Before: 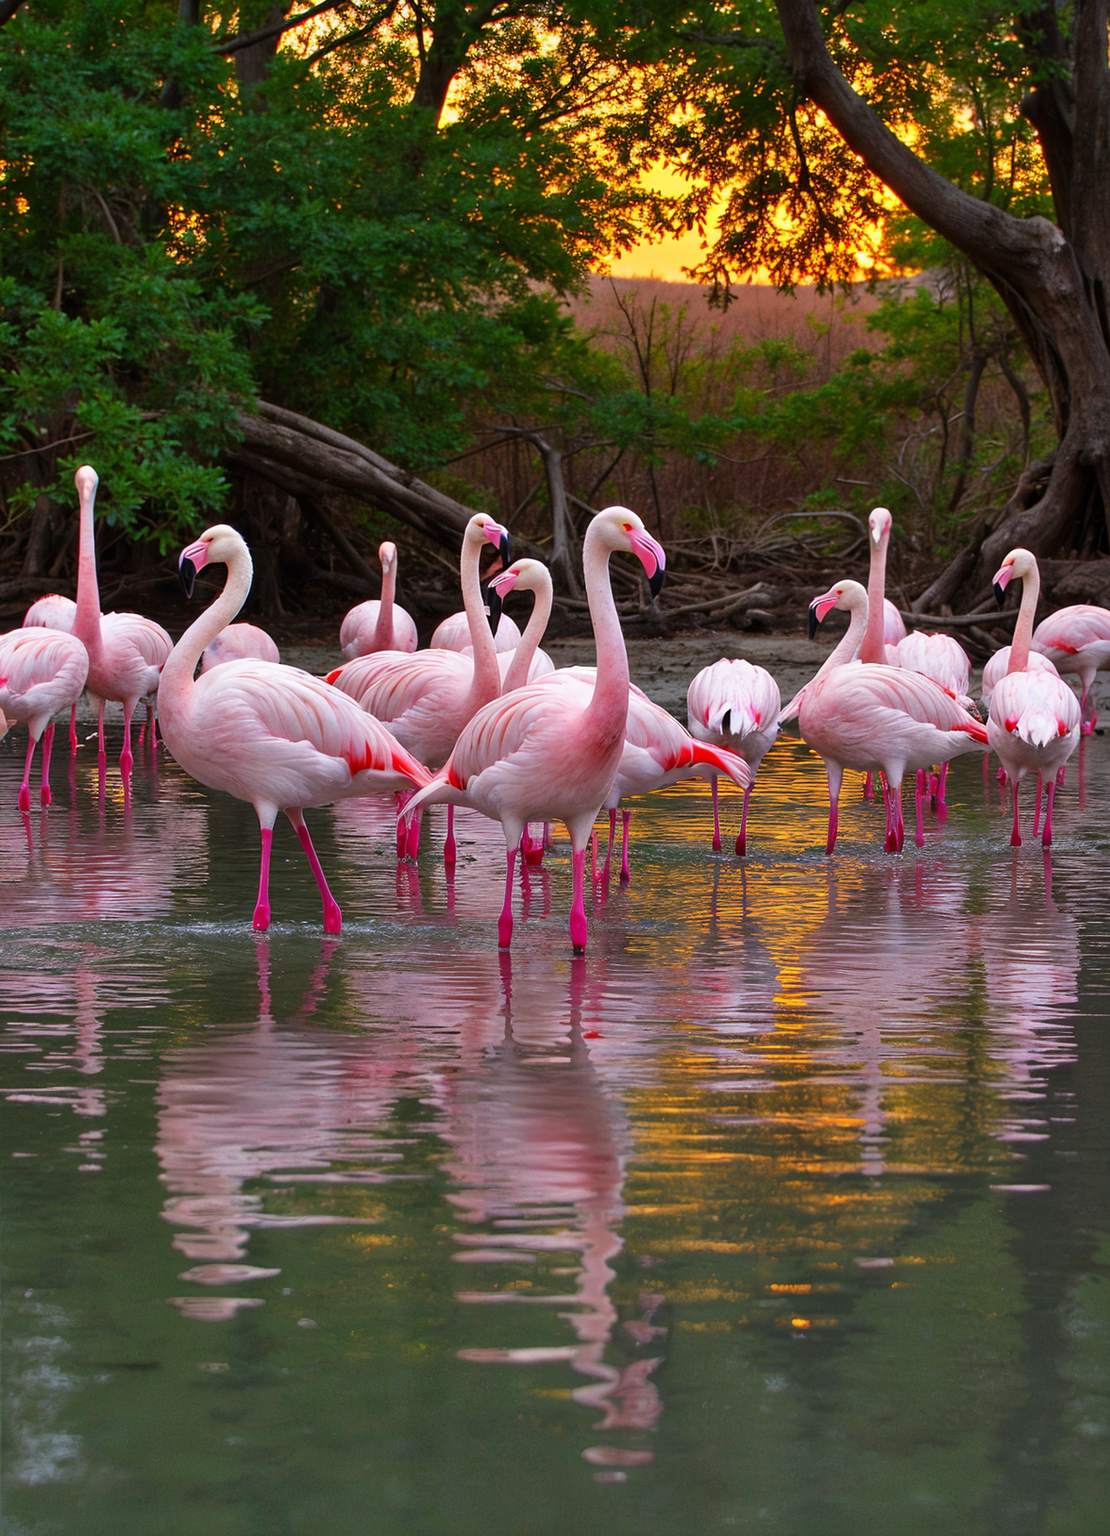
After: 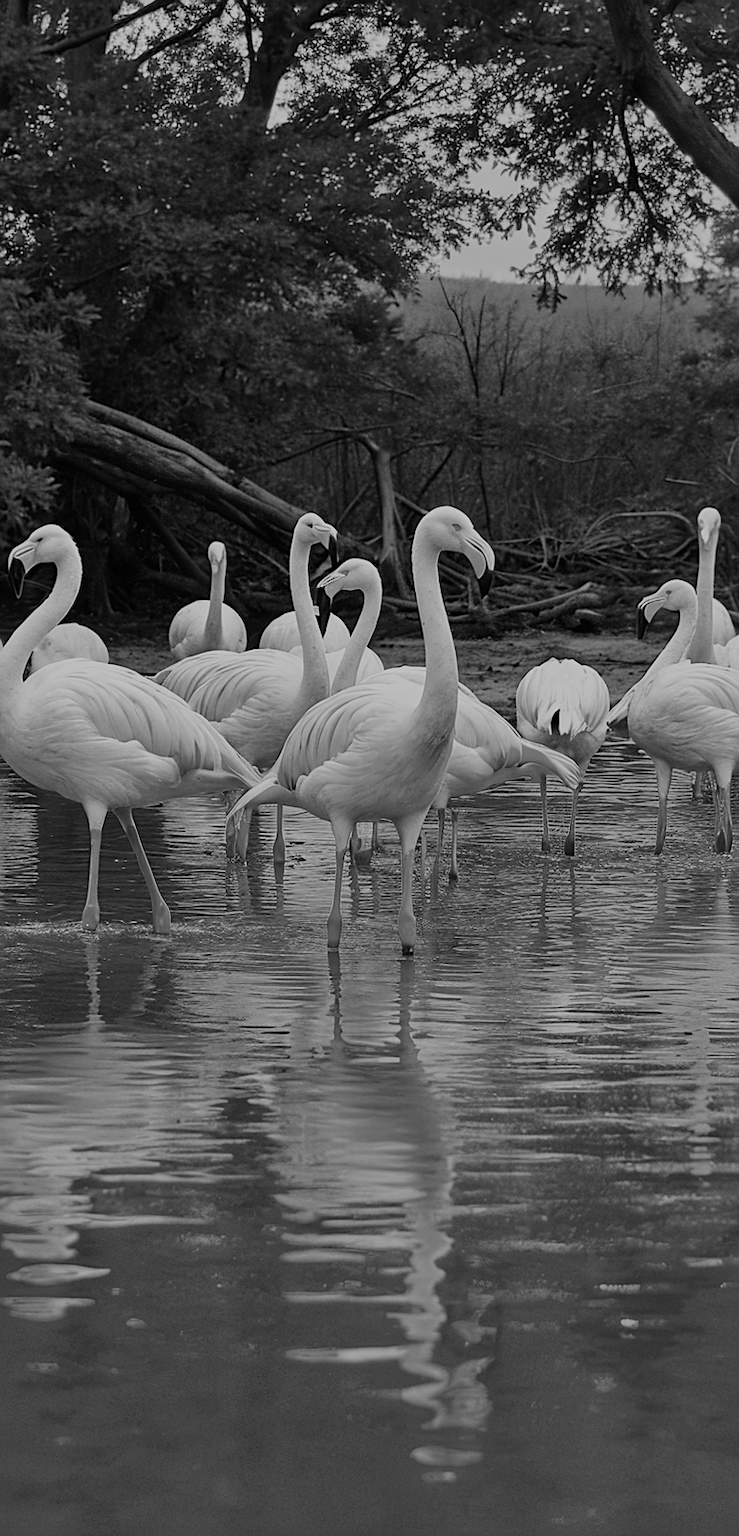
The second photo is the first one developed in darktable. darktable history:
crop and rotate: left 15.446%, right 17.836%
color calibration: output gray [0.22, 0.42, 0.37, 0], gray › normalize channels true, illuminant same as pipeline (D50), adaptation XYZ, x 0.346, y 0.359, gamut compression 0
sharpen: on, module defaults
sigmoid: contrast 1.05, skew -0.15
